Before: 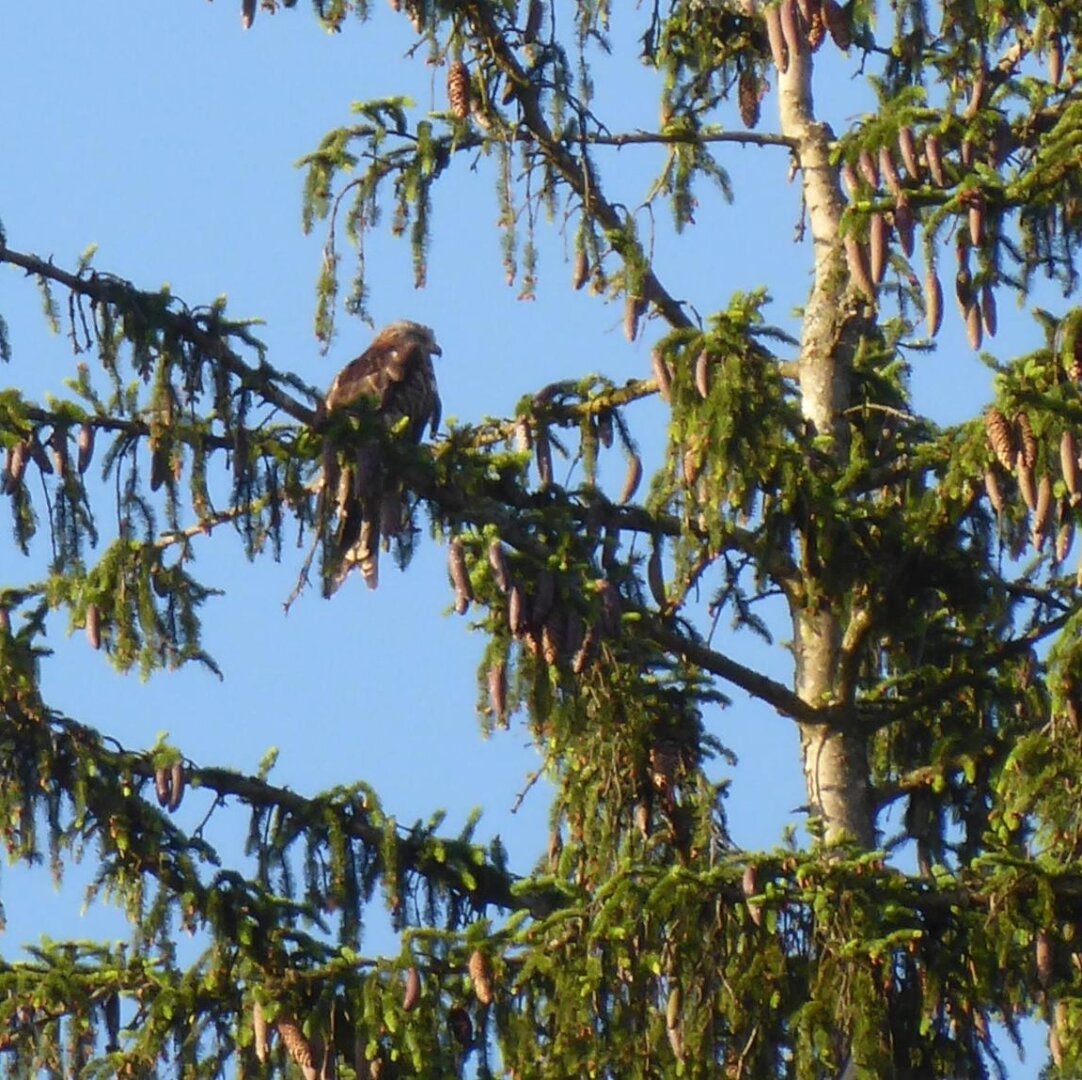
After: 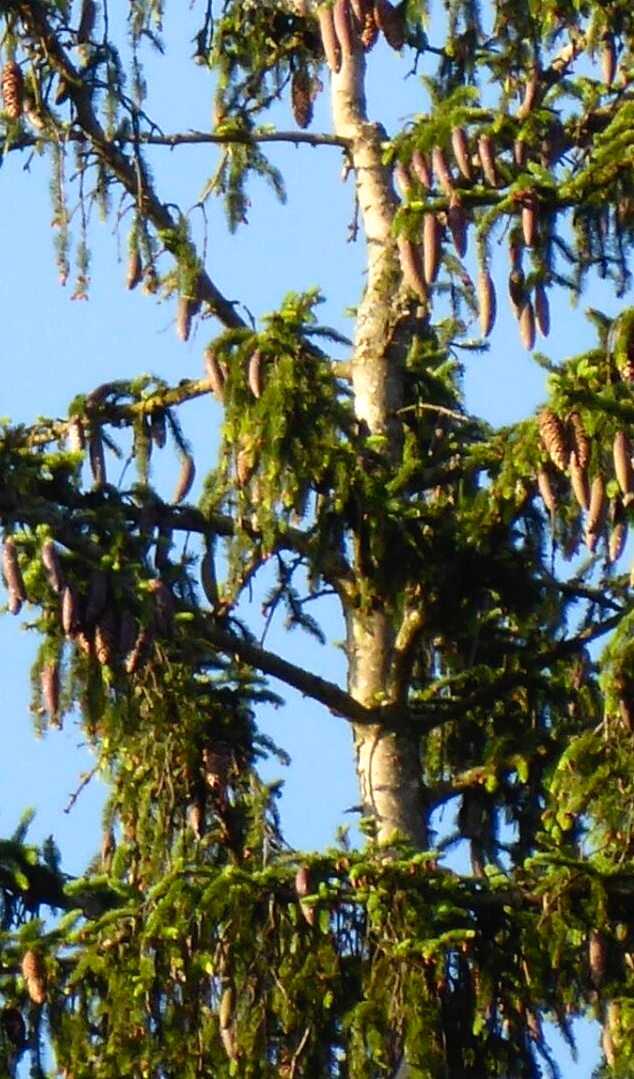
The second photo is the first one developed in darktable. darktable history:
crop: left 41.402%
tone curve: curves: ch0 [(0, 0) (0.003, 0.001) (0.011, 0.005) (0.025, 0.01) (0.044, 0.019) (0.069, 0.029) (0.1, 0.042) (0.136, 0.078) (0.177, 0.129) (0.224, 0.182) (0.277, 0.246) (0.335, 0.318) (0.399, 0.396) (0.468, 0.481) (0.543, 0.573) (0.623, 0.672) (0.709, 0.777) (0.801, 0.881) (0.898, 0.975) (1, 1)], preserve colors none
